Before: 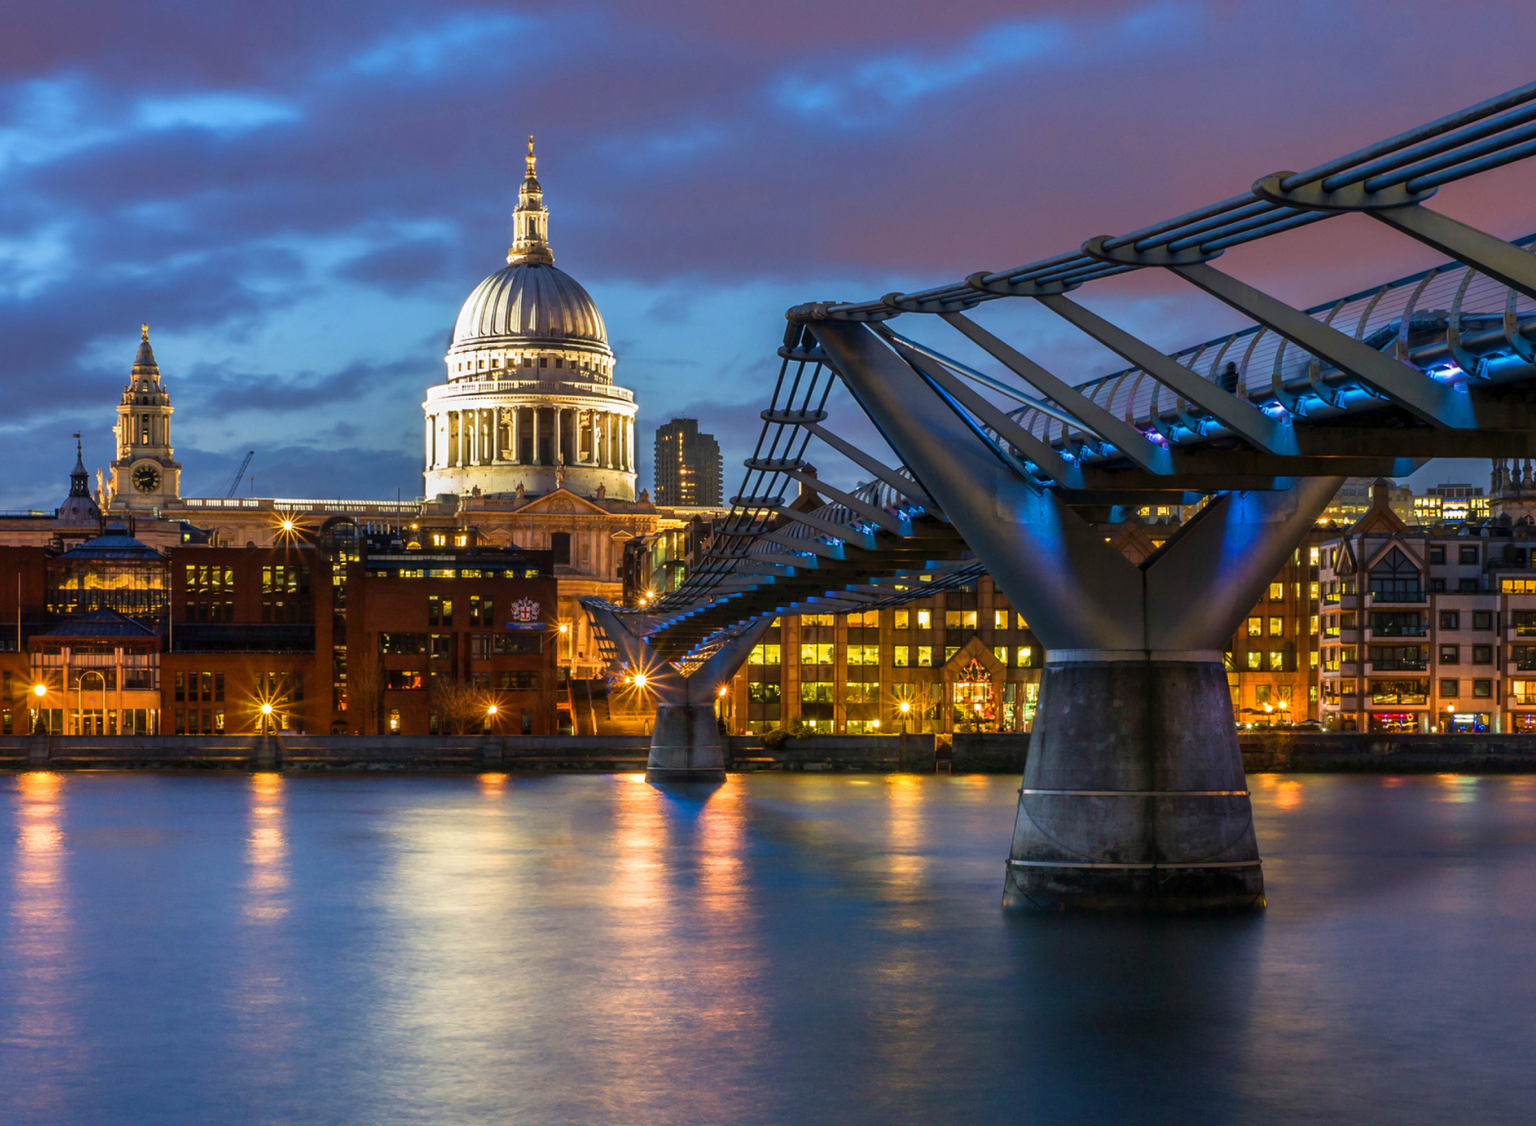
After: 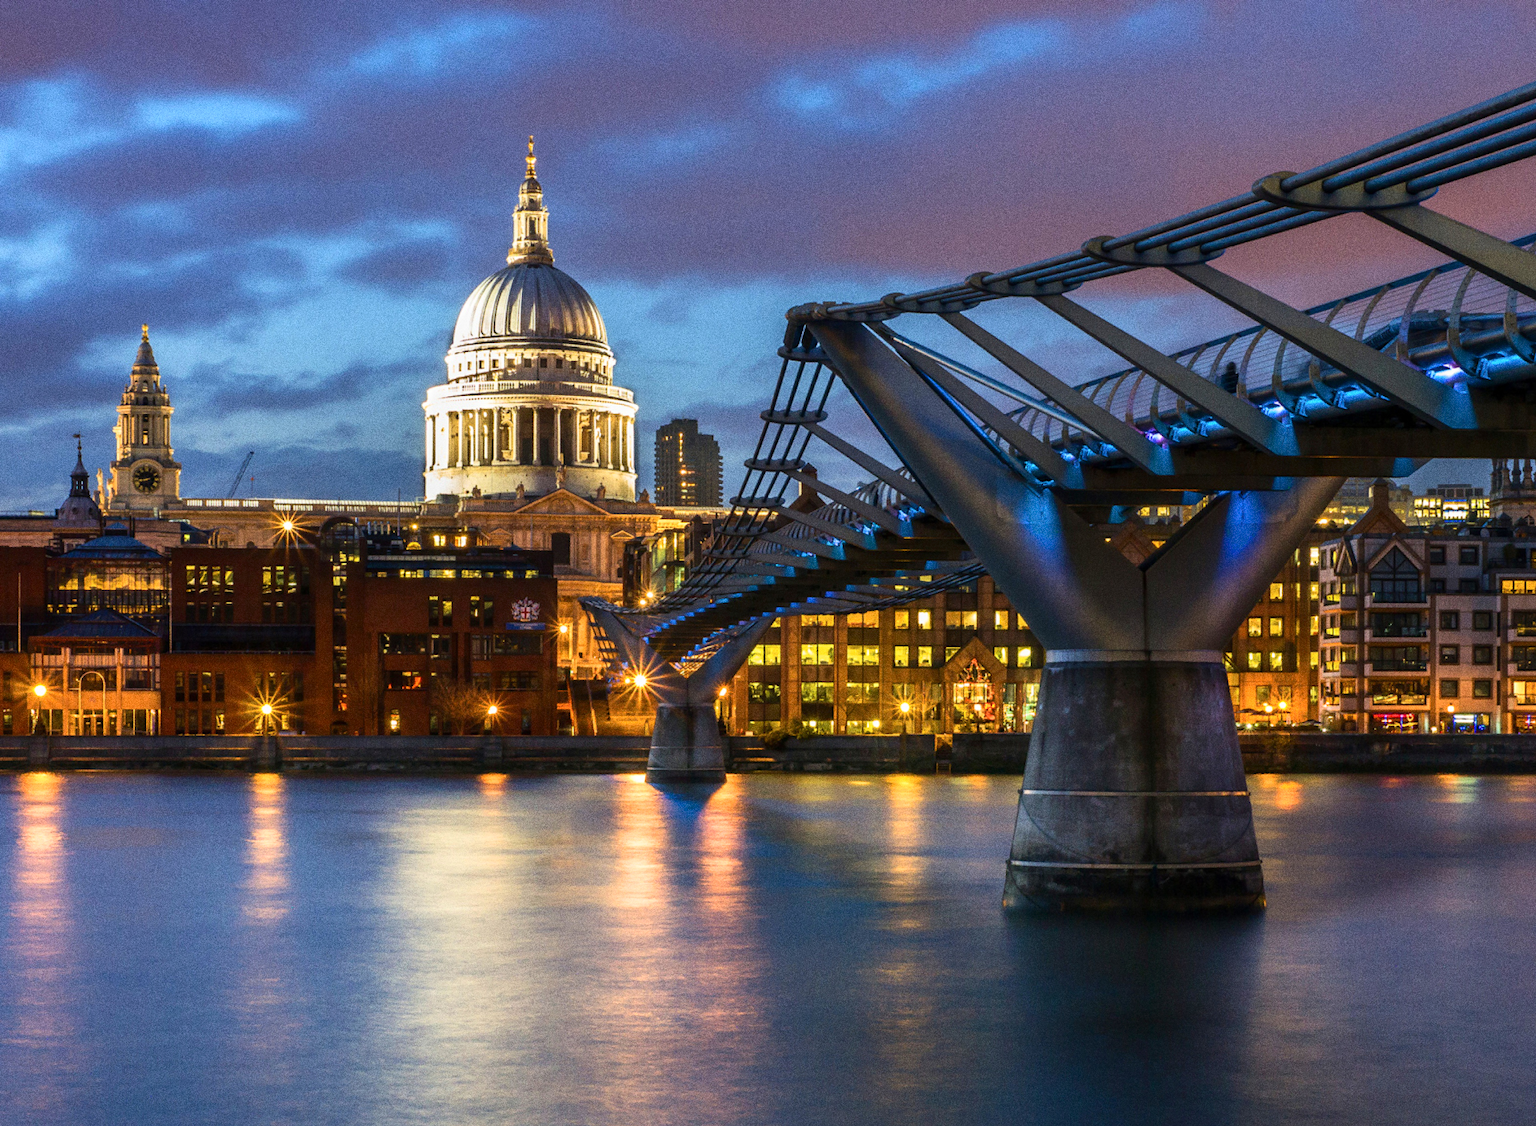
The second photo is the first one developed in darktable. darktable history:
contrast brightness saturation: contrast 0.15, brightness 0.05
grain: coarseness 0.09 ISO, strength 40%
